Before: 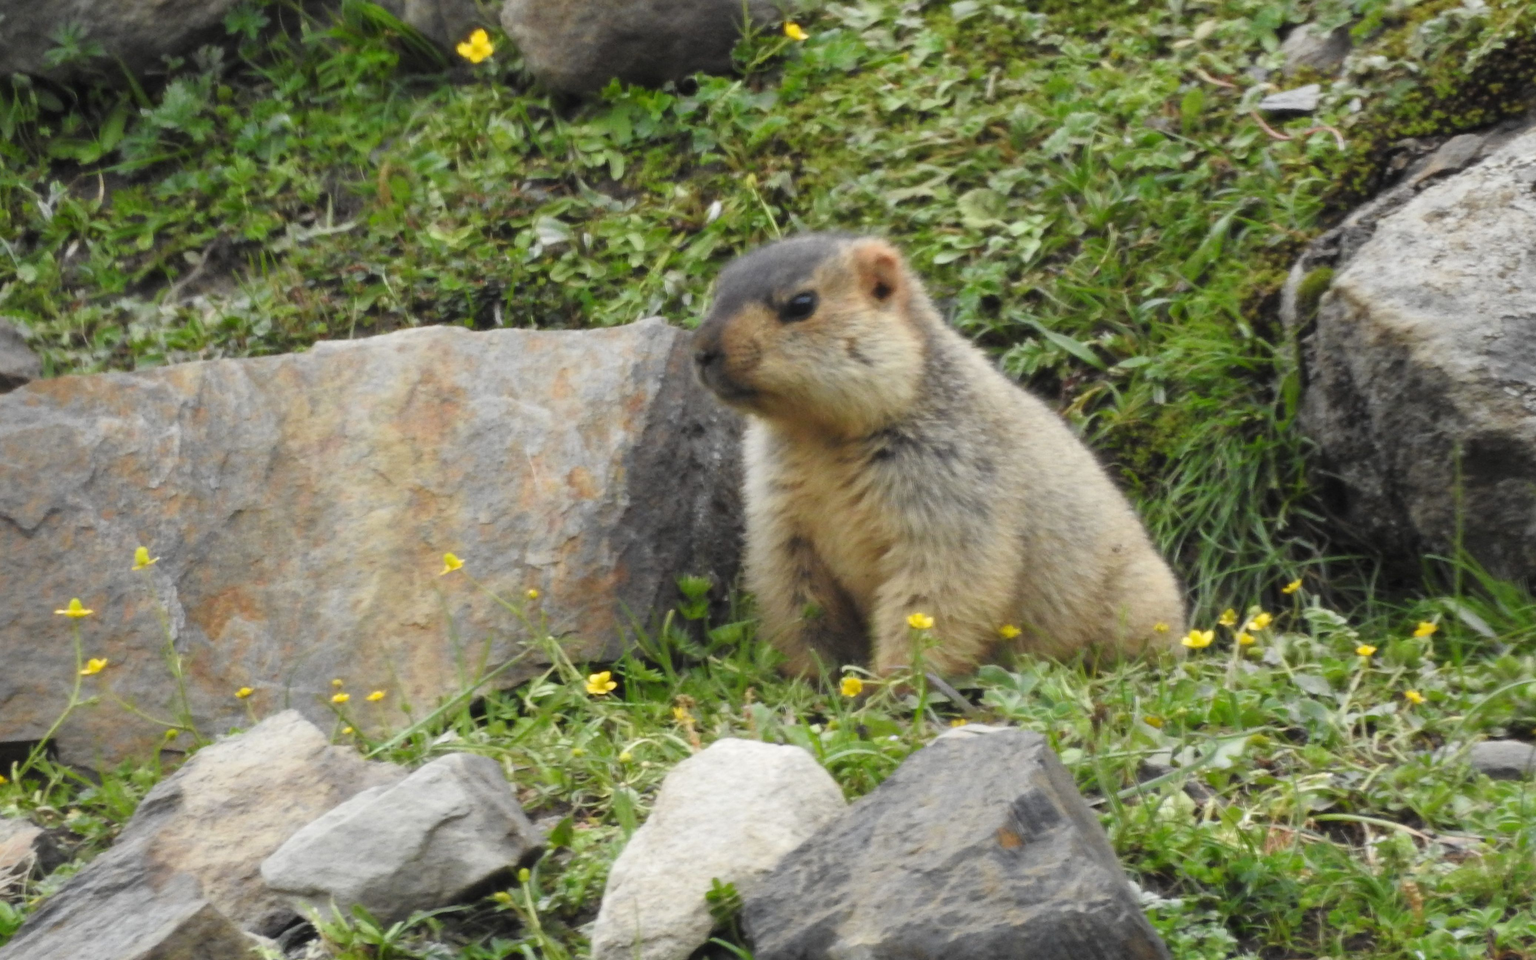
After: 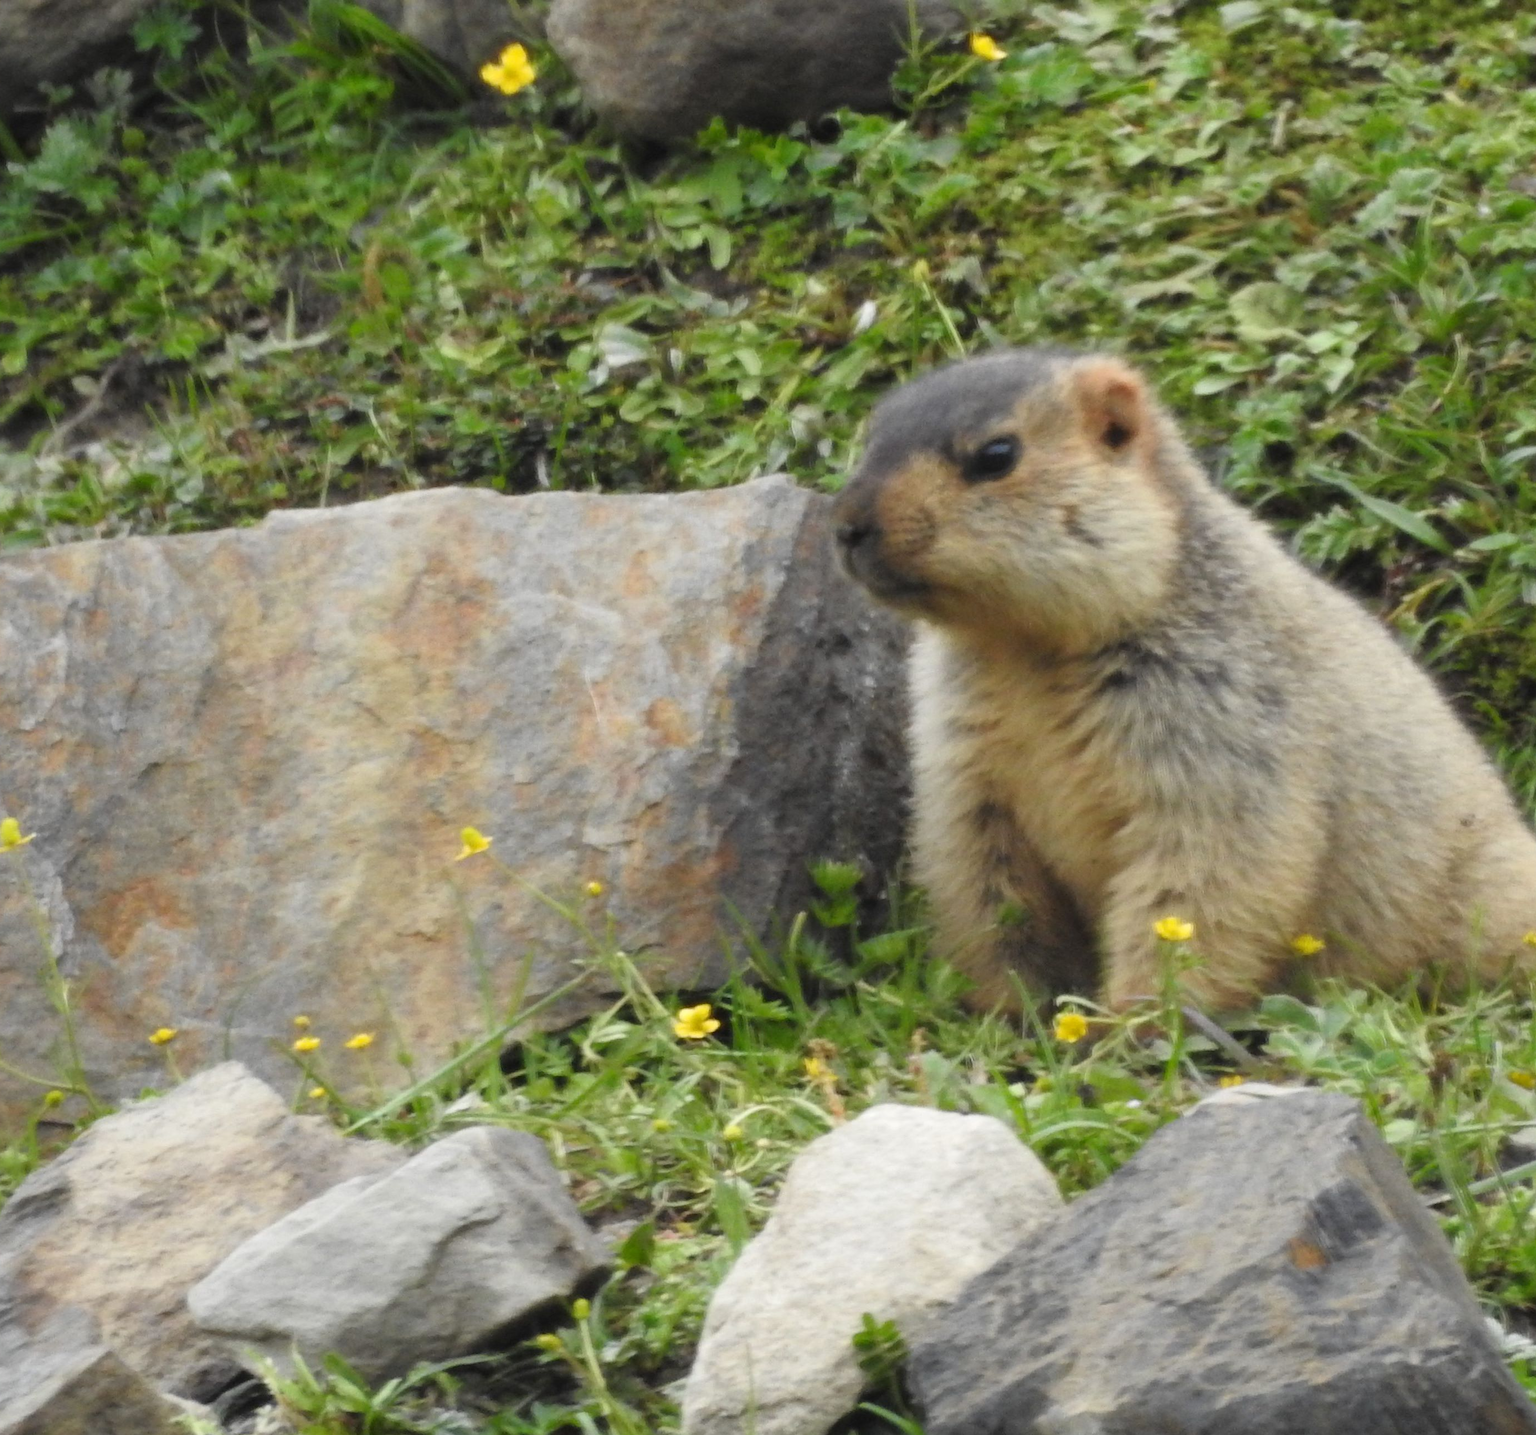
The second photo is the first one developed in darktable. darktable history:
crop and rotate: left 8.829%, right 24.3%
